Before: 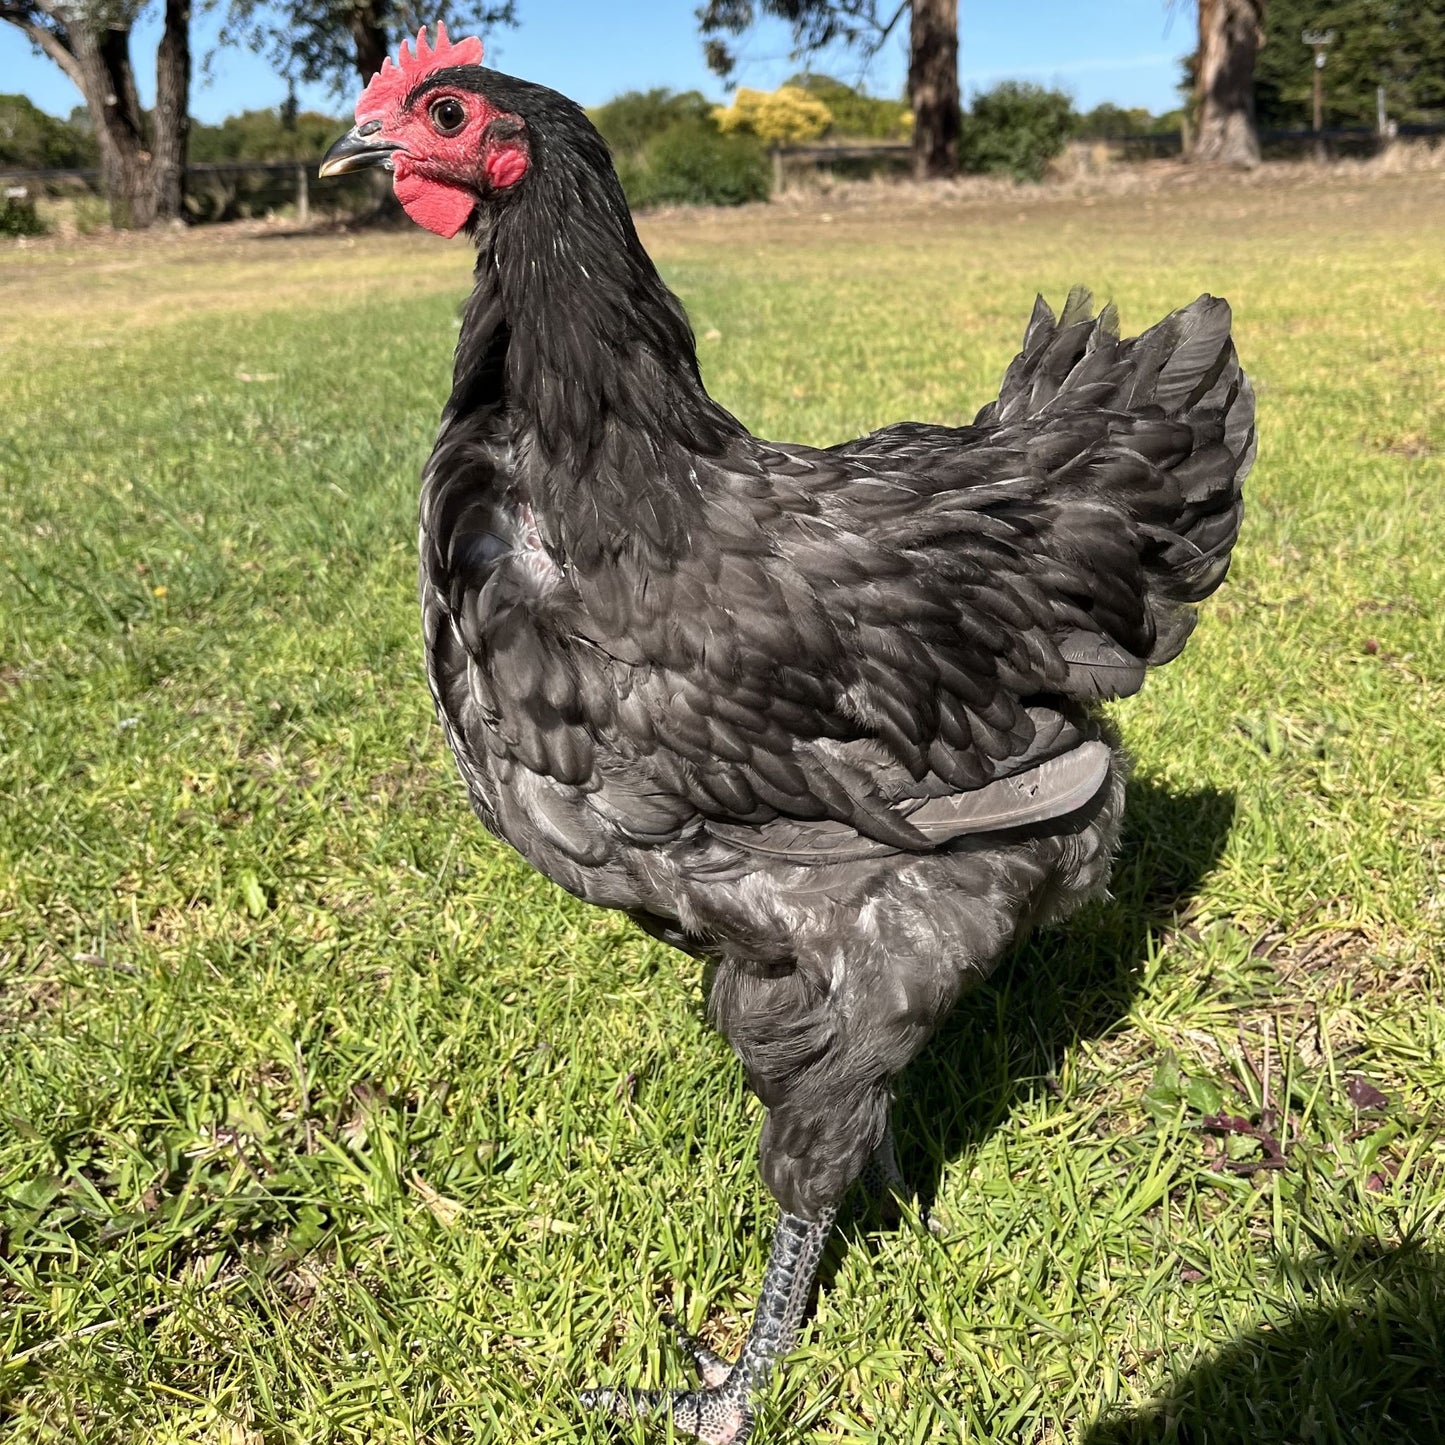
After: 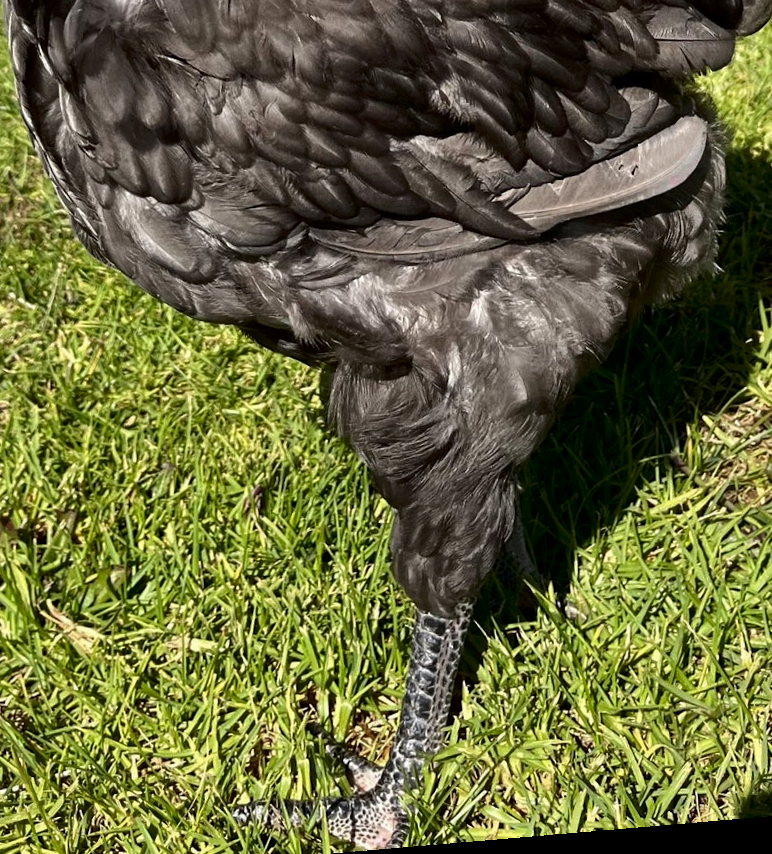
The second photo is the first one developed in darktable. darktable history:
contrast brightness saturation: brightness -0.2, saturation 0.08
crop: left 29.672%, top 41.786%, right 20.851%, bottom 3.487%
shadows and highlights: soften with gaussian
rotate and perspective: rotation -4.86°, automatic cropping off
